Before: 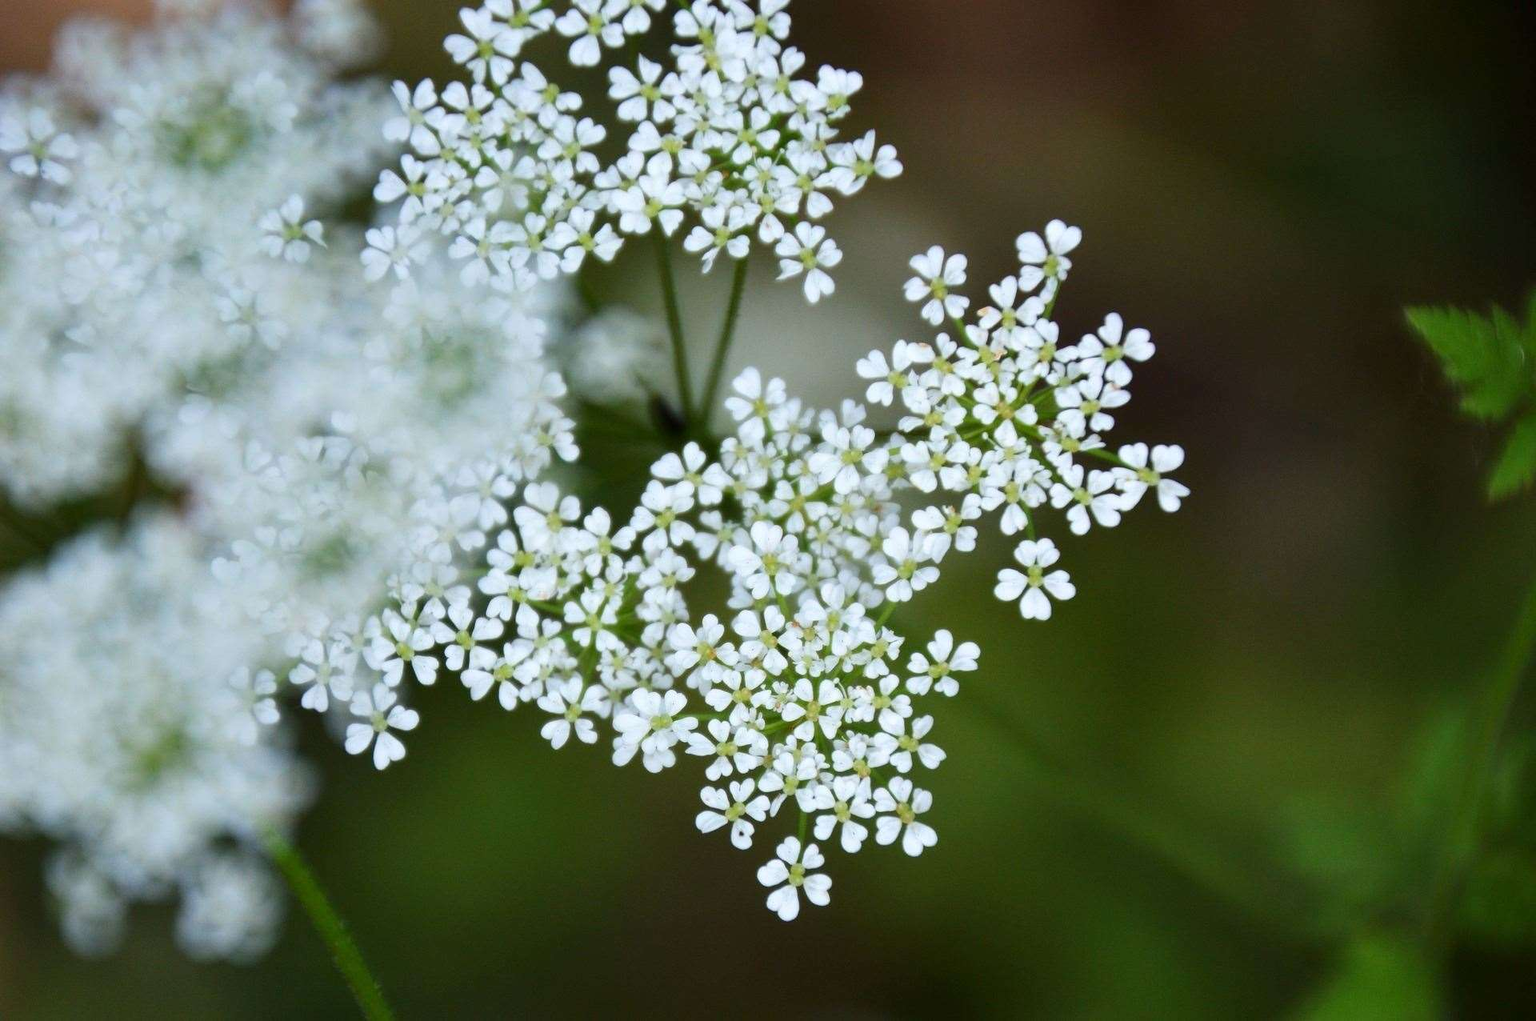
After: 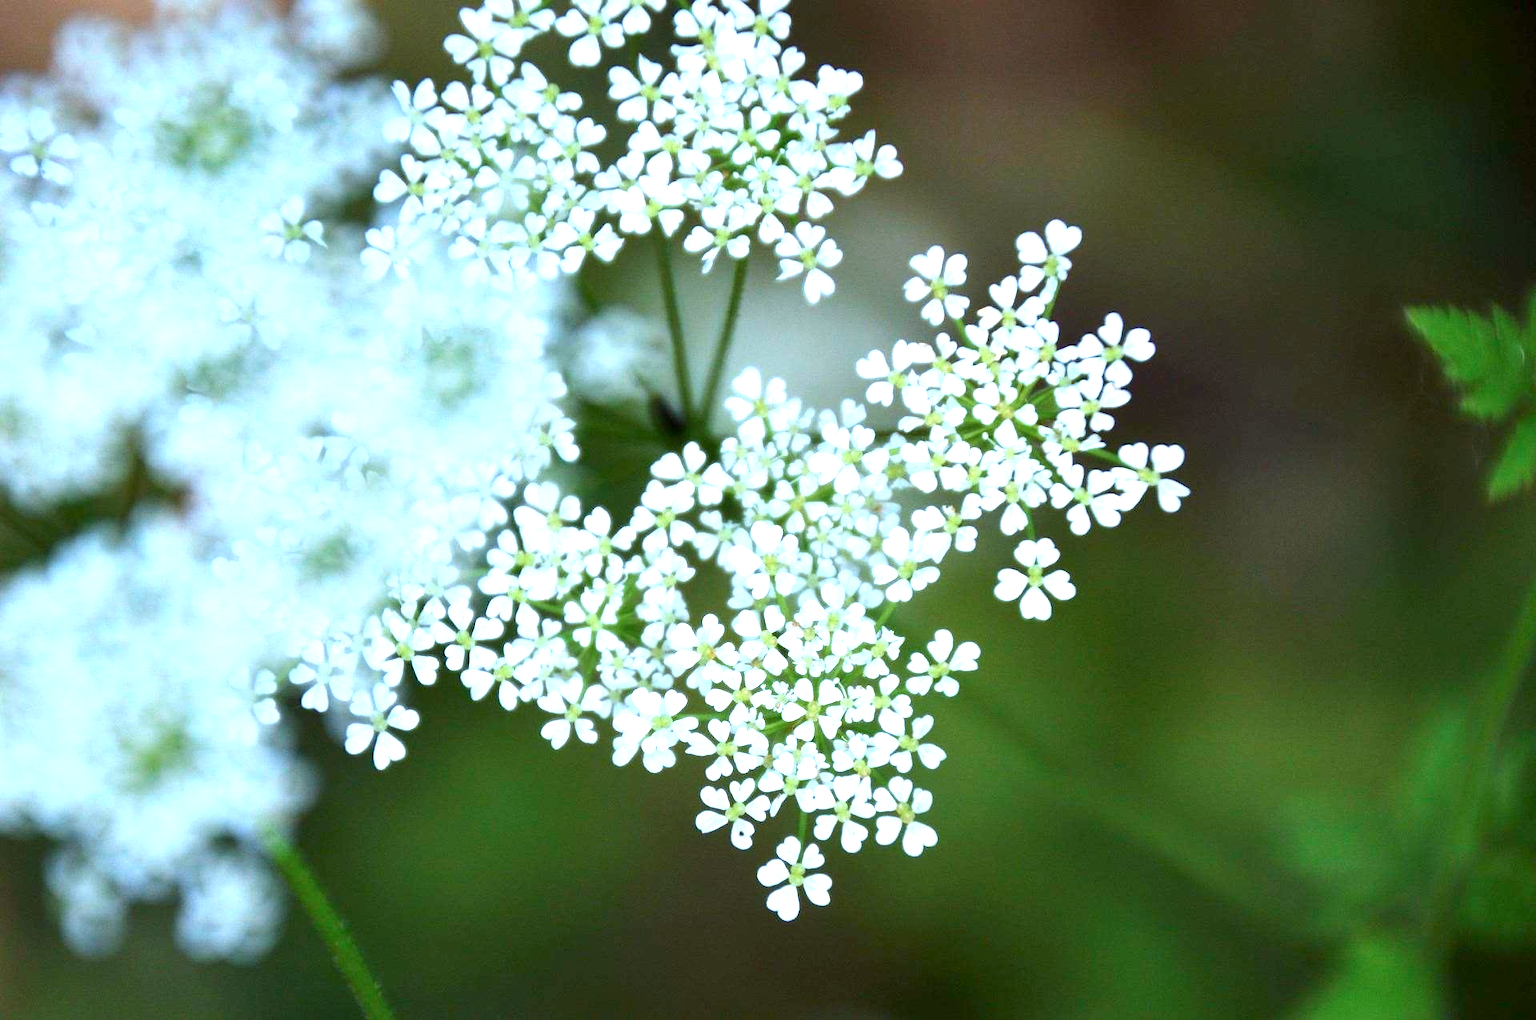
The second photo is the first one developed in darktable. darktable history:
exposure: black level correction 0.001, exposure 0.955 EV, compensate exposure bias true, compensate highlight preservation false
rgb levels: preserve colors max RGB
color calibration: illuminant F (fluorescent), F source F9 (Cool White Deluxe 4150 K) – high CRI, x 0.374, y 0.373, temperature 4158.34 K
